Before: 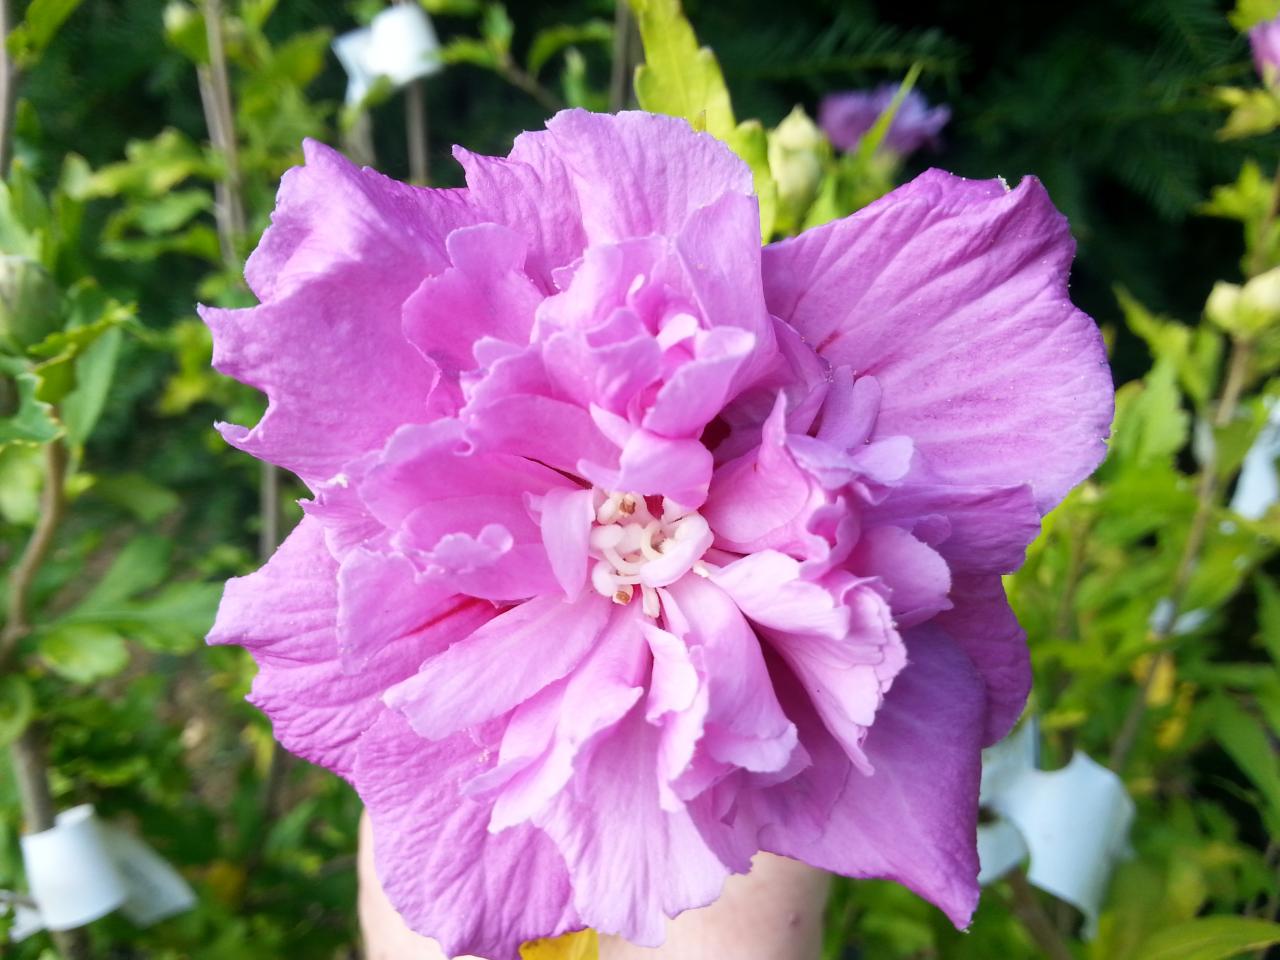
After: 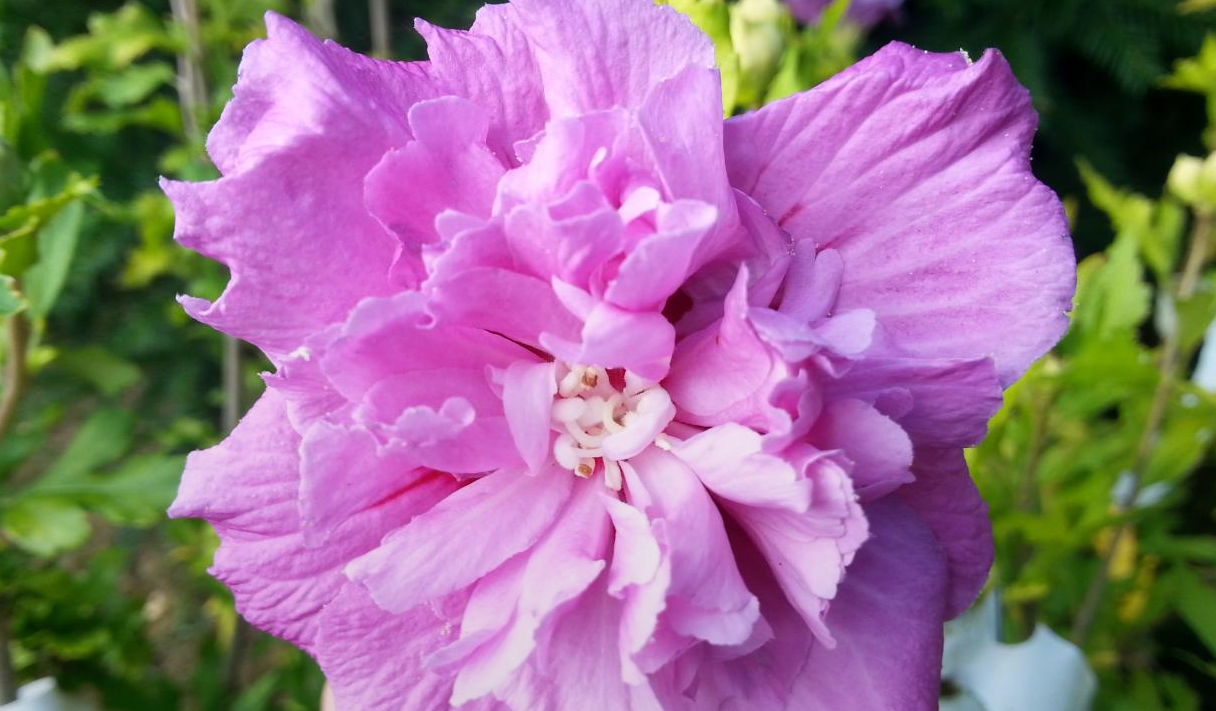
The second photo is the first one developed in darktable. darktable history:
crop and rotate: left 2.991%, top 13.302%, right 1.981%, bottom 12.636%
graduated density: rotation -180°, offset 24.95
